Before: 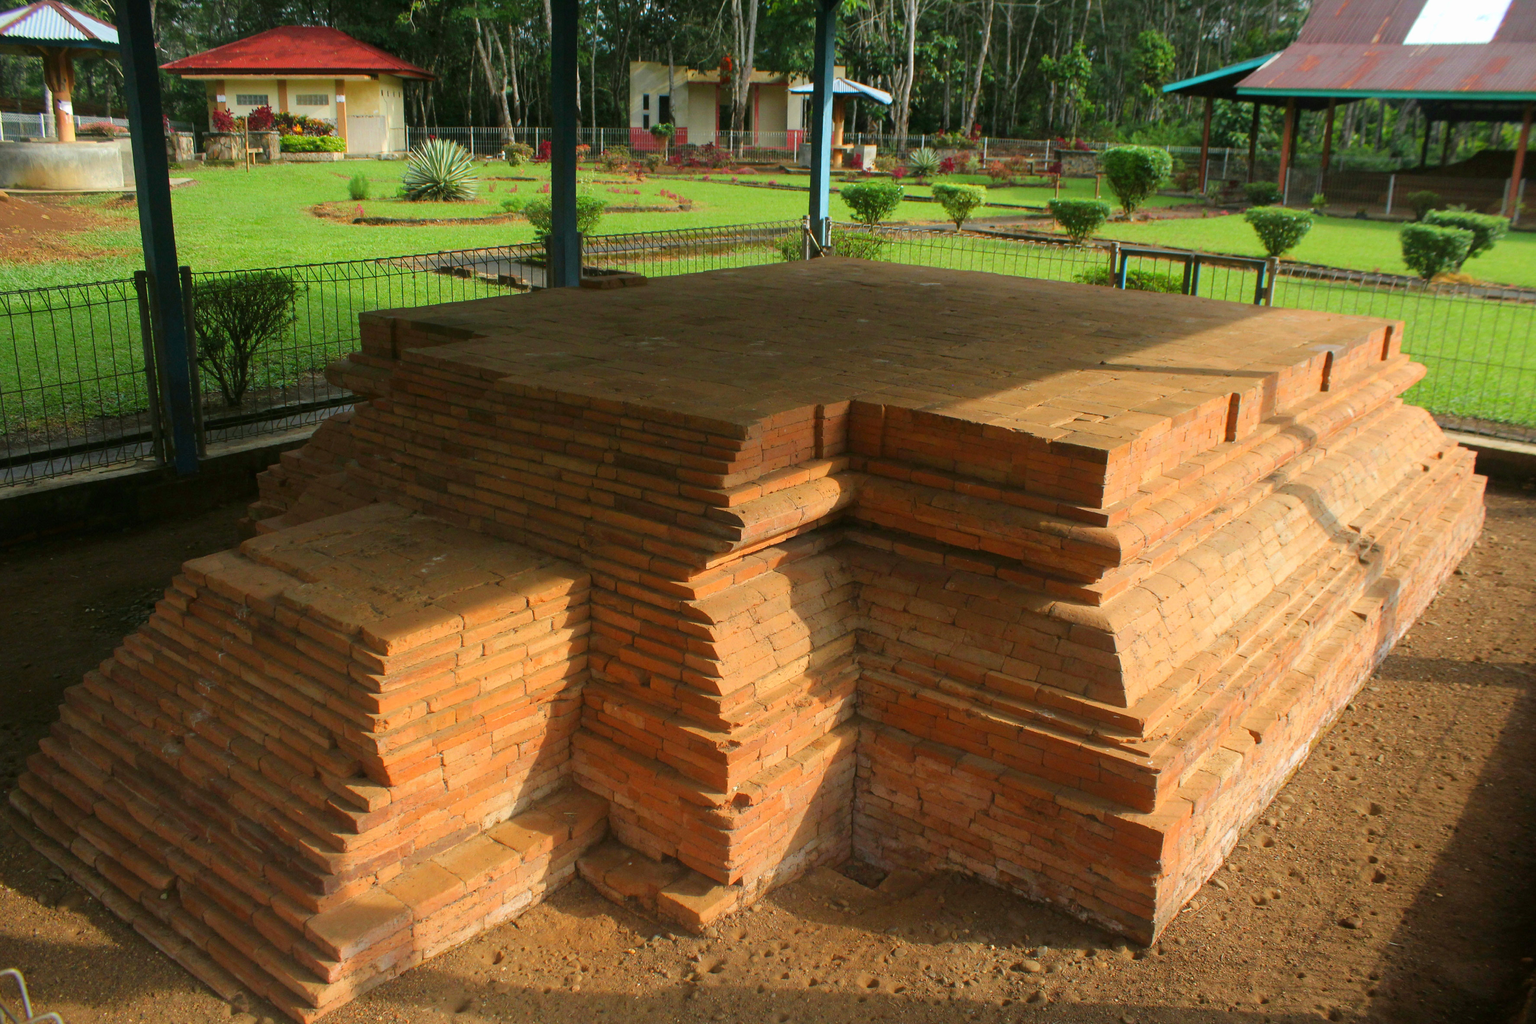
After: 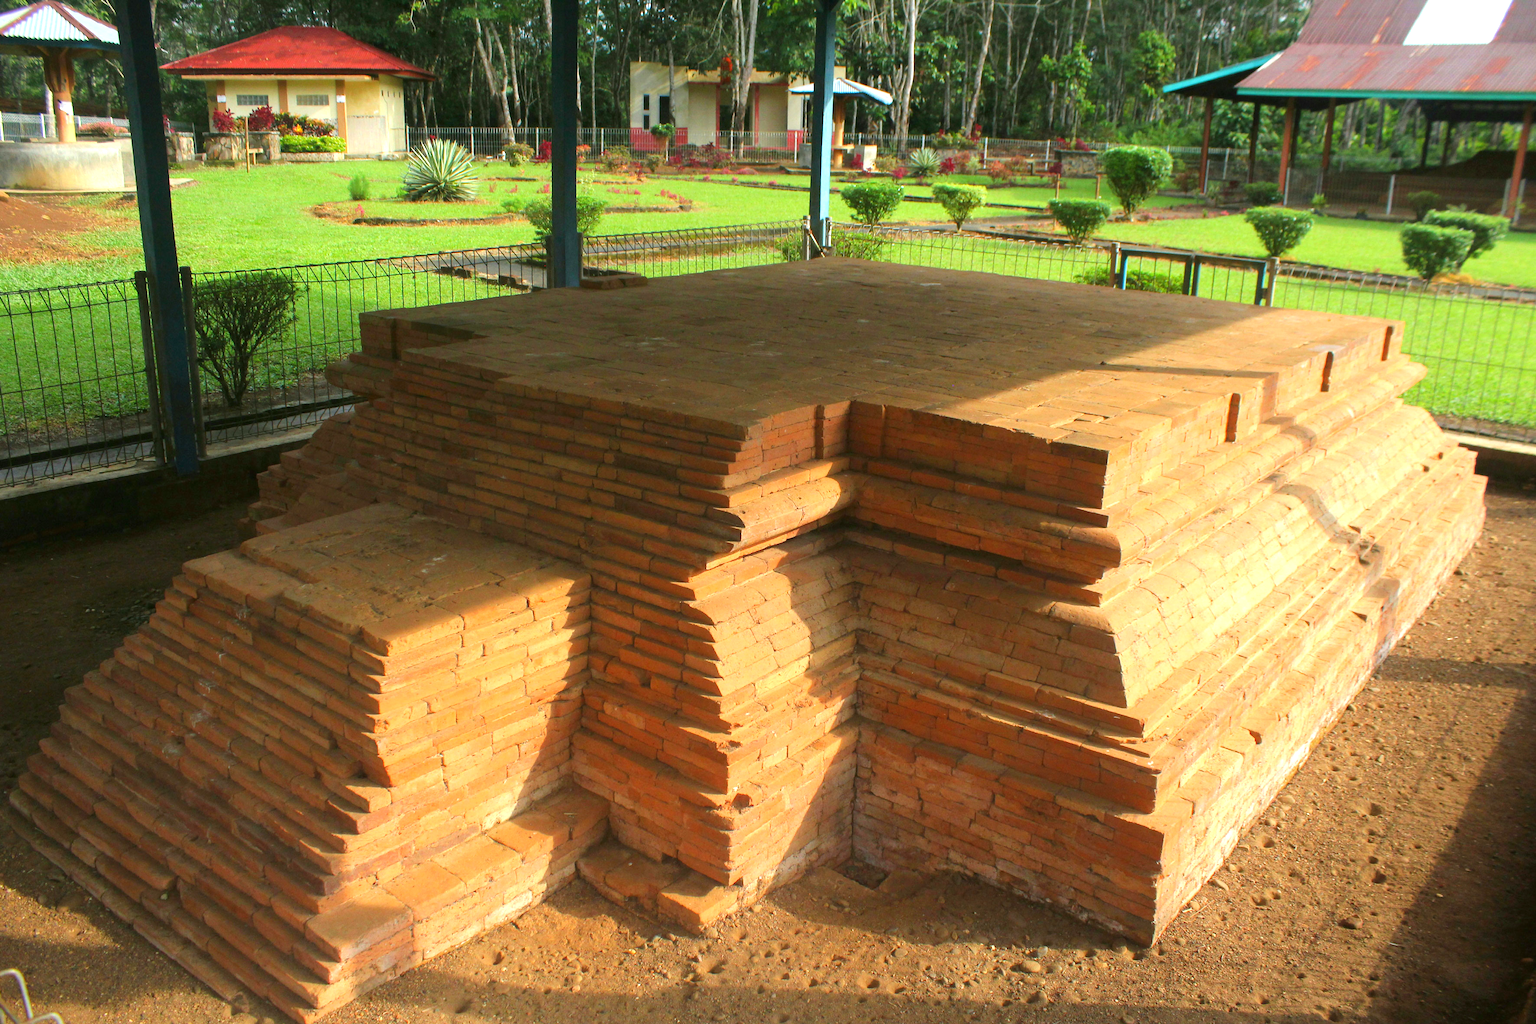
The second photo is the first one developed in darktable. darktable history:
exposure: black level correction 0, exposure 0.703 EV, compensate exposure bias true, compensate highlight preservation false
